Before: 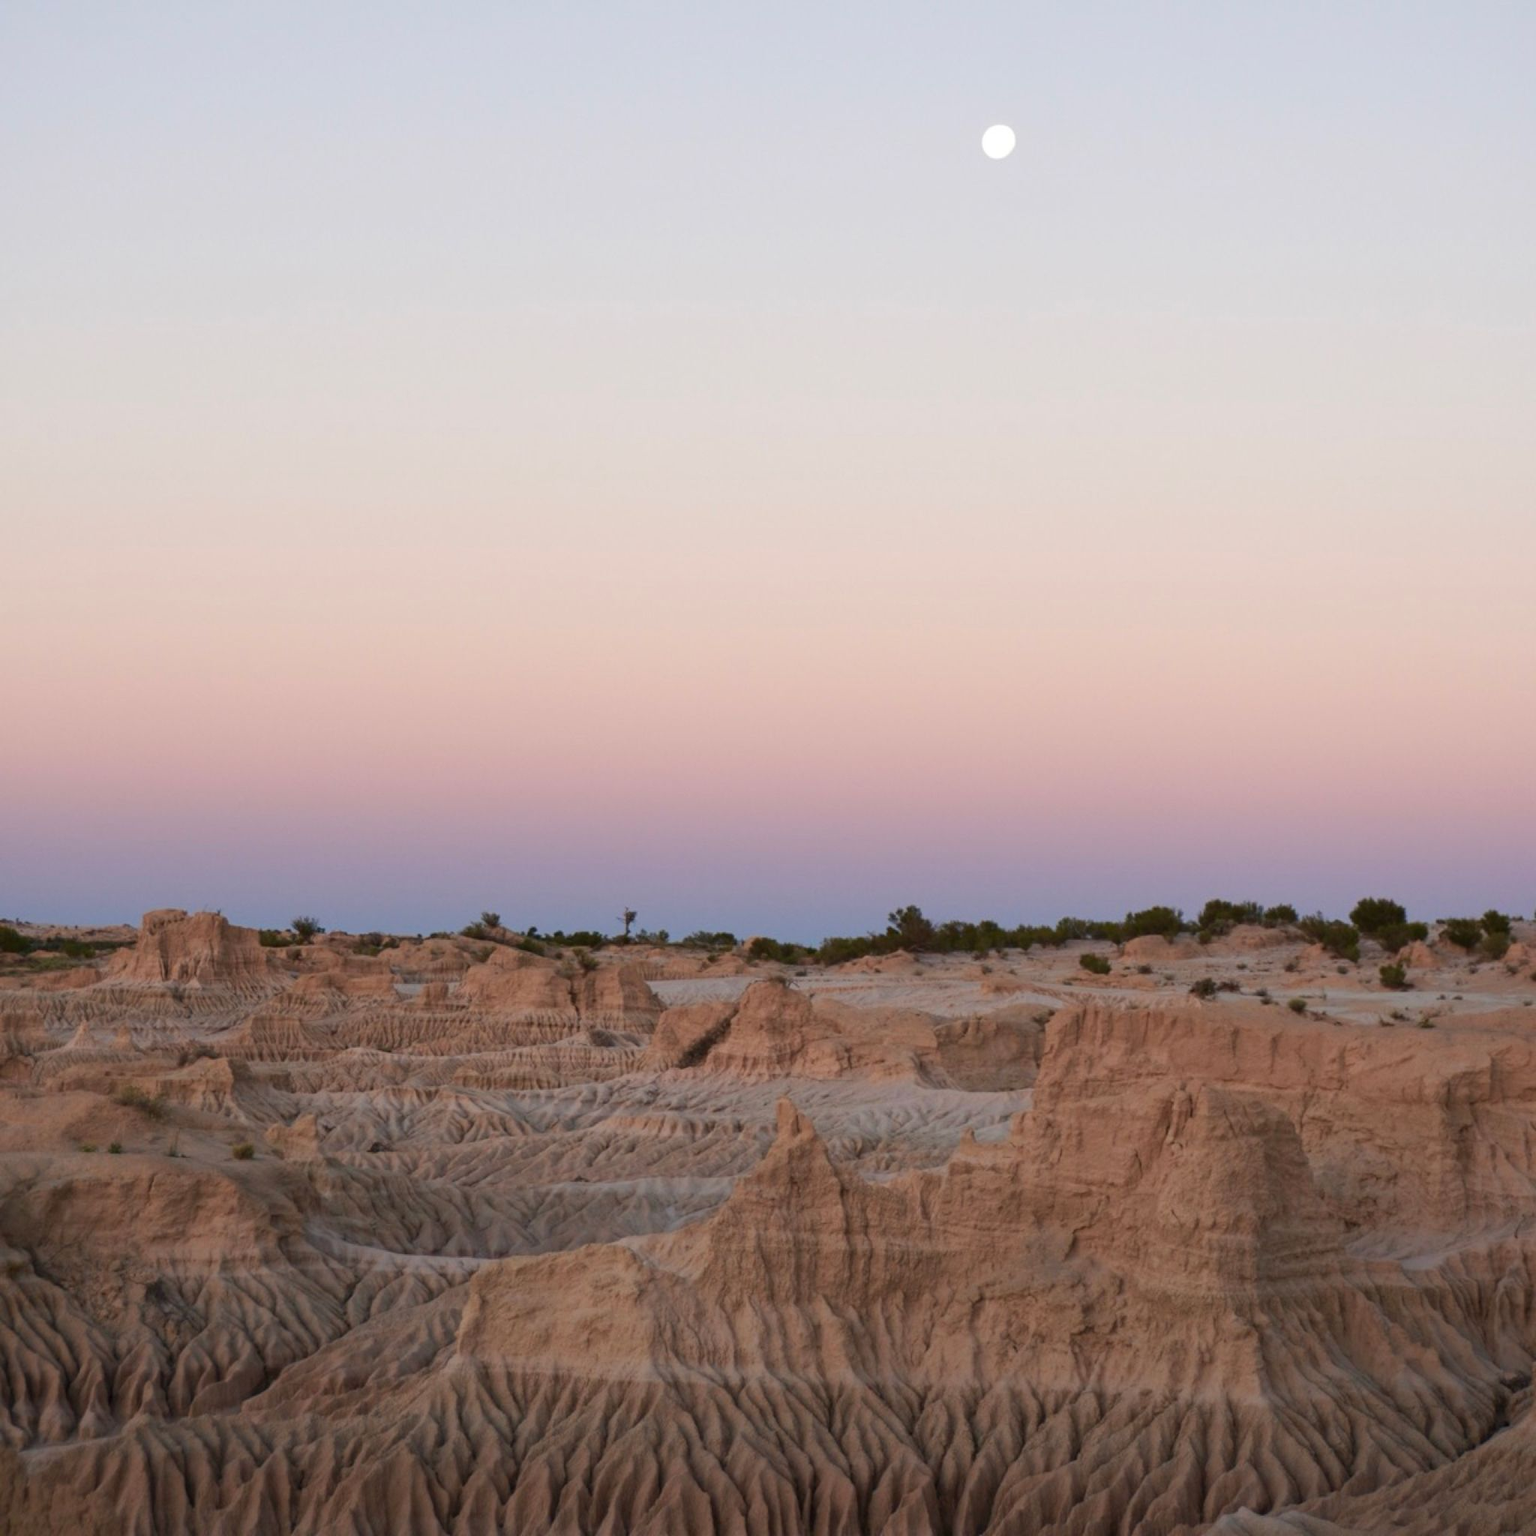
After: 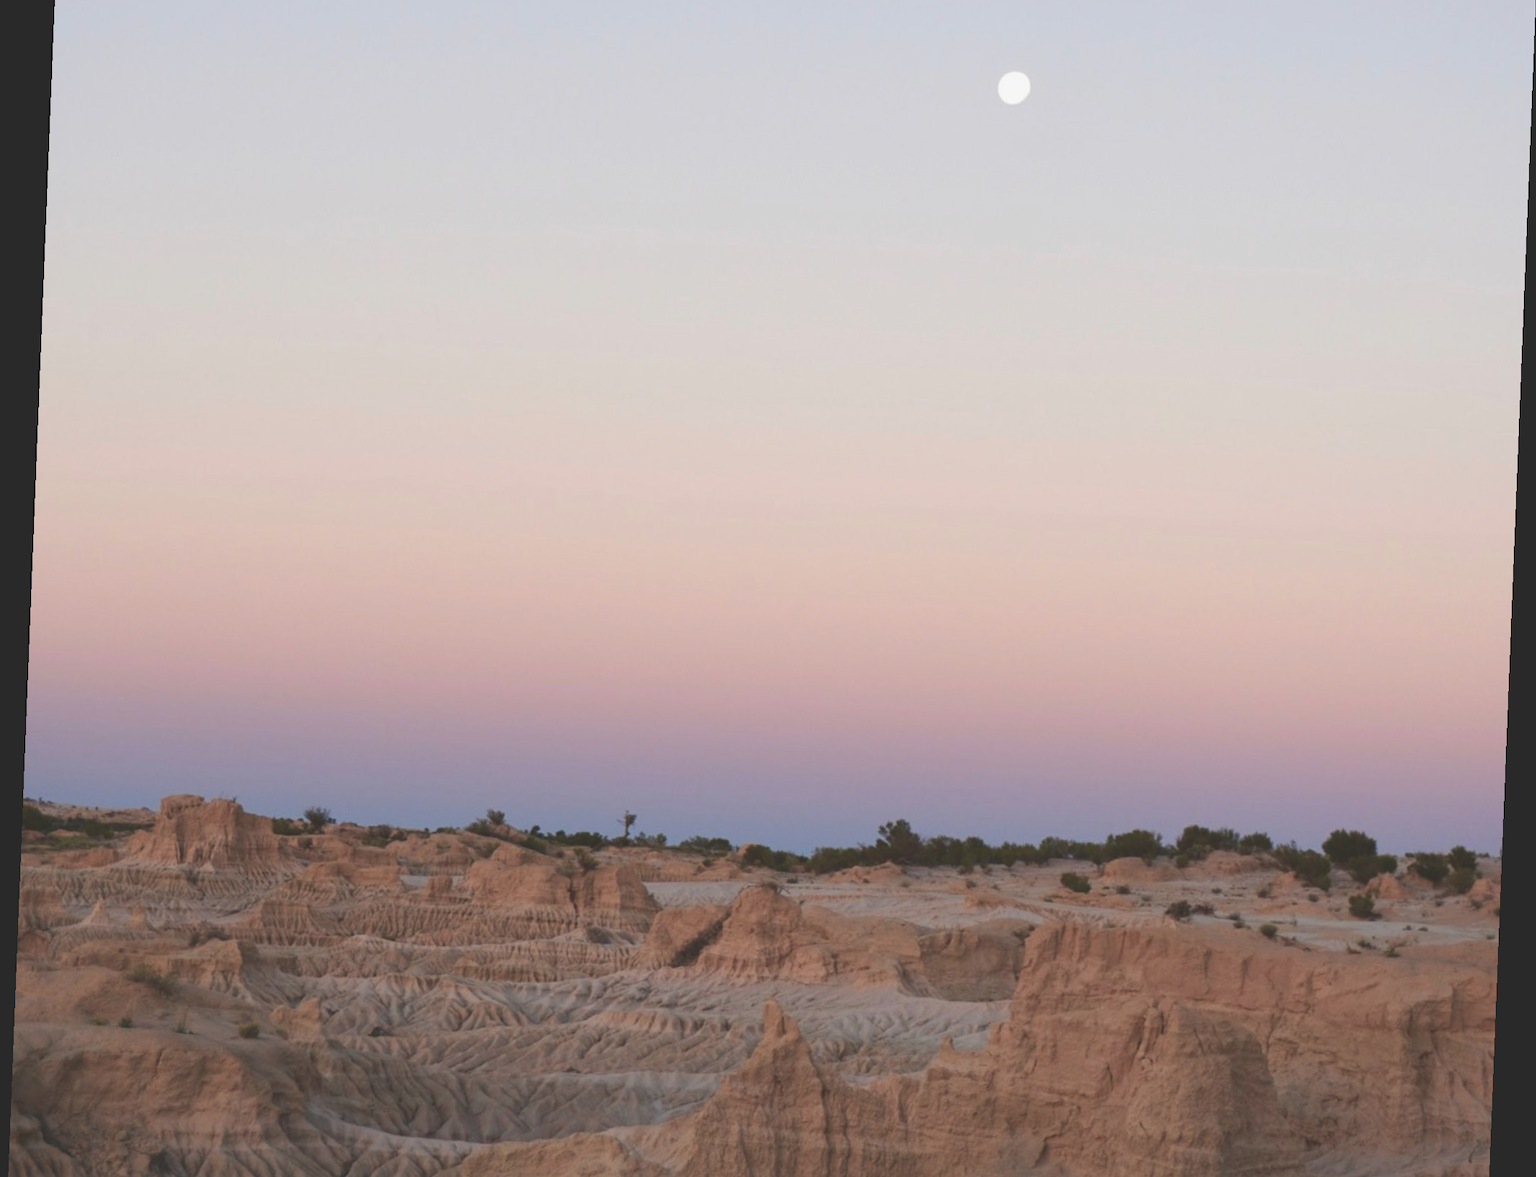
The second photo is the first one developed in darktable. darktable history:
exposure: black level correction -0.025, exposure -0.117 EV, compensate highlight preservation false
rotate and perspective: rotation 2.27°, automatic cropping off
crop: top 5.667%, bottom 17.637%
